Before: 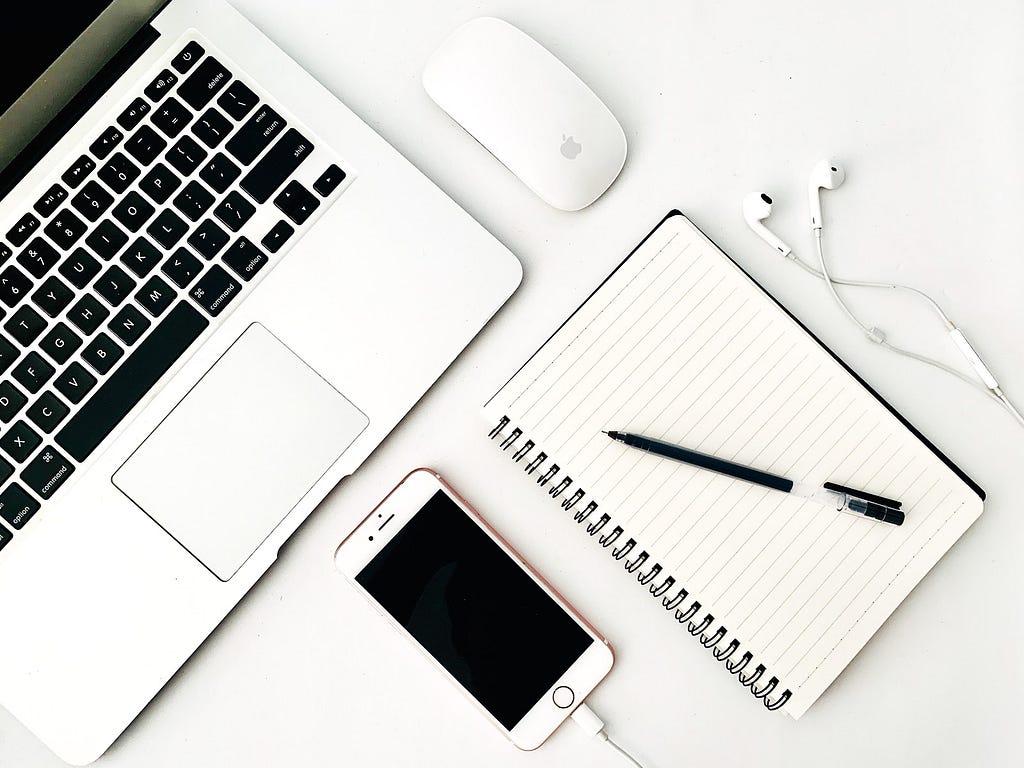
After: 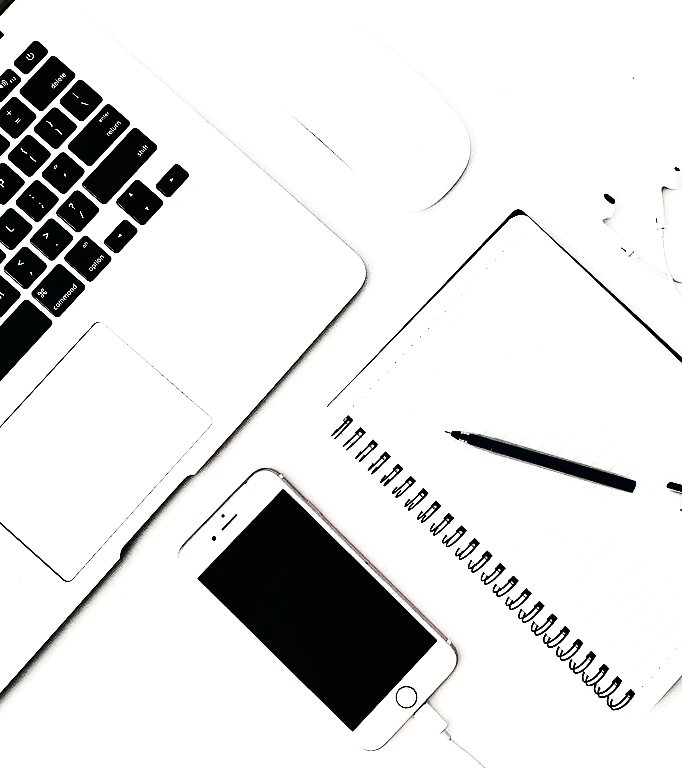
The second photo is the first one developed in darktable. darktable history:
crop: left 15.401%, right 17.922%
tone equalizer: -8 EV -0.73 EV, -7 EV -0.672 EV, -6 EV -0.631 EV, -5 EV -0.395 EV, -3 EV 0.384 EV, -2 EV 0.6 EV, -1 EV 0.695 EV, +0 EV 0.727 EV, edges refinement/feathering 500, mask exposure compensation -1.57 EV, preserve details no
tone curve: curves: ch0 [(0, 0) (0.003, 0.007) (0.011, 0.009) (0.025, 0.01) (0.044, 0.012) (0.069, 0.013) (0.1, 0.014) (0.136, 0.021) (0.177, 0.038) (0.224, 0.06) (0.277, 0.099) (0.335, 0.16) (0.399, 0.227) (0.468, 0.329) (0.543, 0.45) (0.623, 0.594) (0.709, 0.756) (0.801, 0.868) (0.898, 0.971) (1, 1)], color space Lab, independent channels, preserve colors none
color zones: curves: ch0 [(0, 0.487) (0.241, 0.395) (0.434, 0.373) (0.658, 0.412) (0.838, 0.487)]; ch1 [(0, 0) (0.053, 0.053) (0.211, 0.202) (0.579, 0.259) (0.781, 0.241)]
